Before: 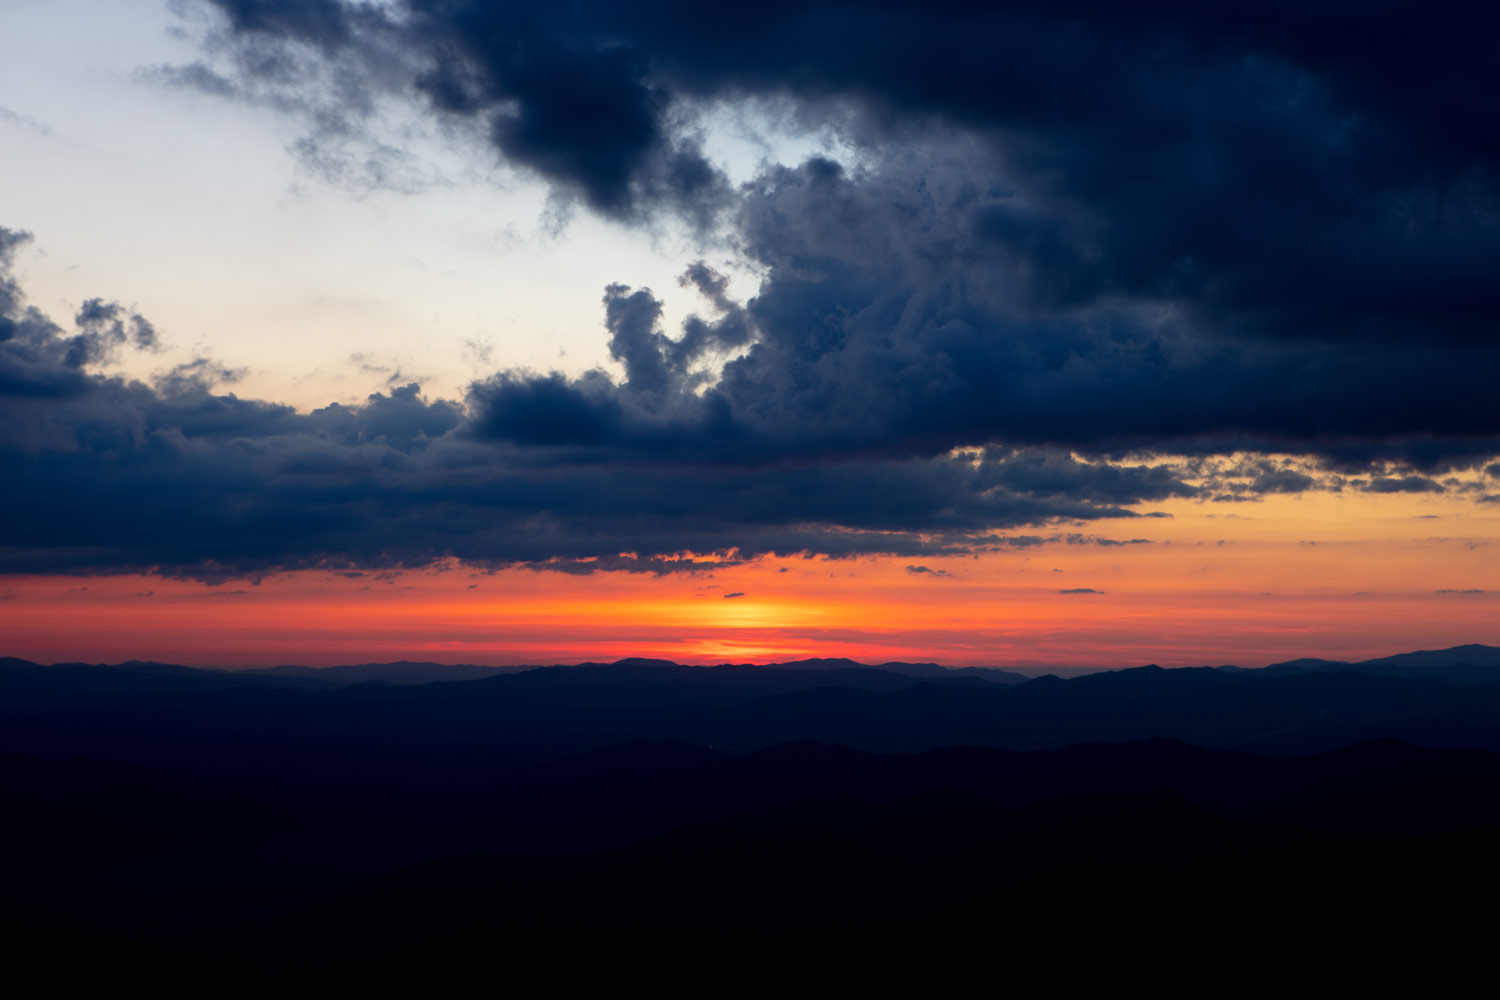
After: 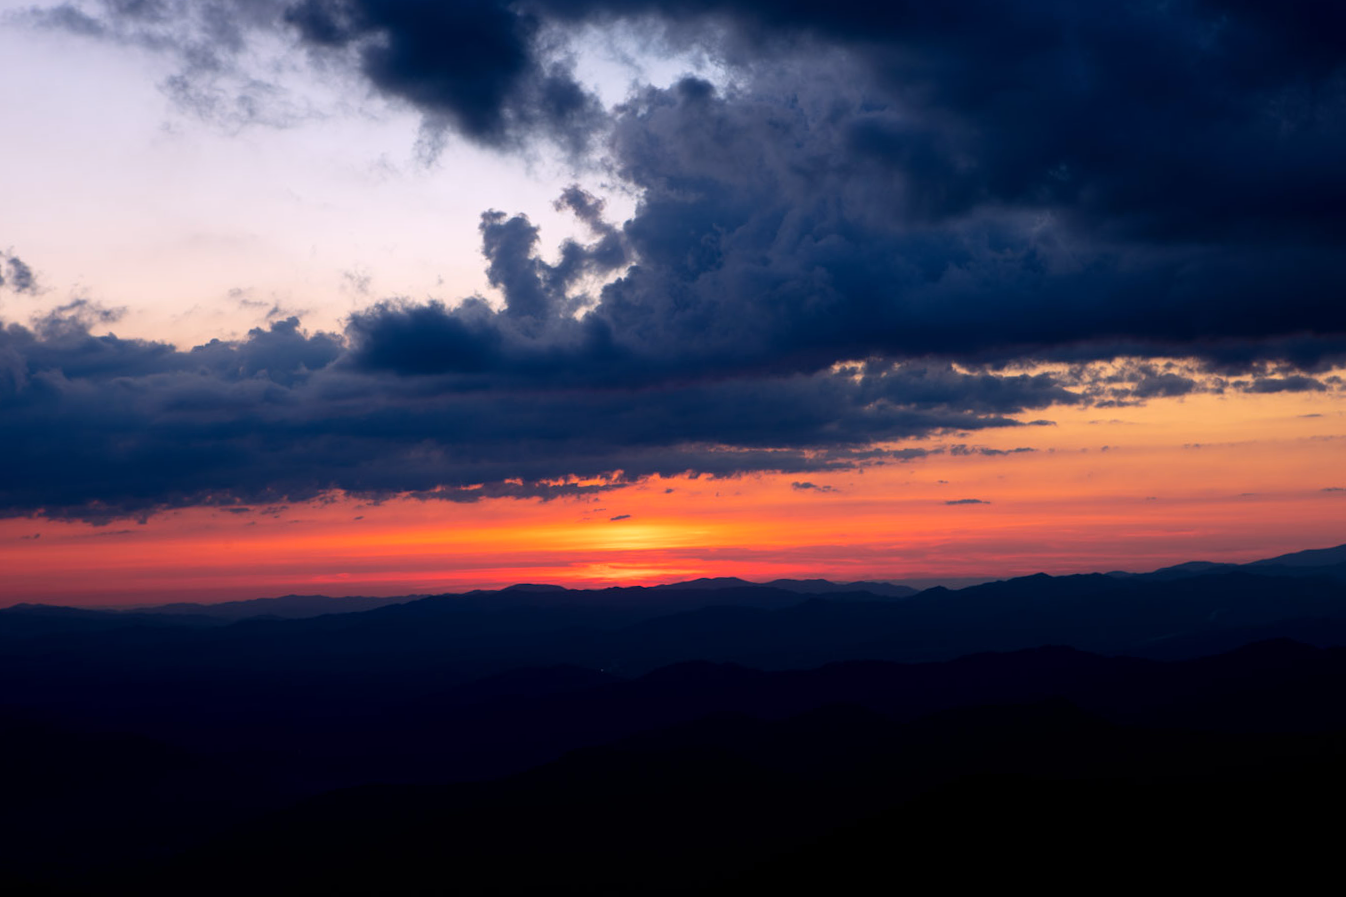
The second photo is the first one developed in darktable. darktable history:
crop and rotate: angle 1.96°, left 5.673%, top 5.673%
white balance: red 1.05, blue 1.072
